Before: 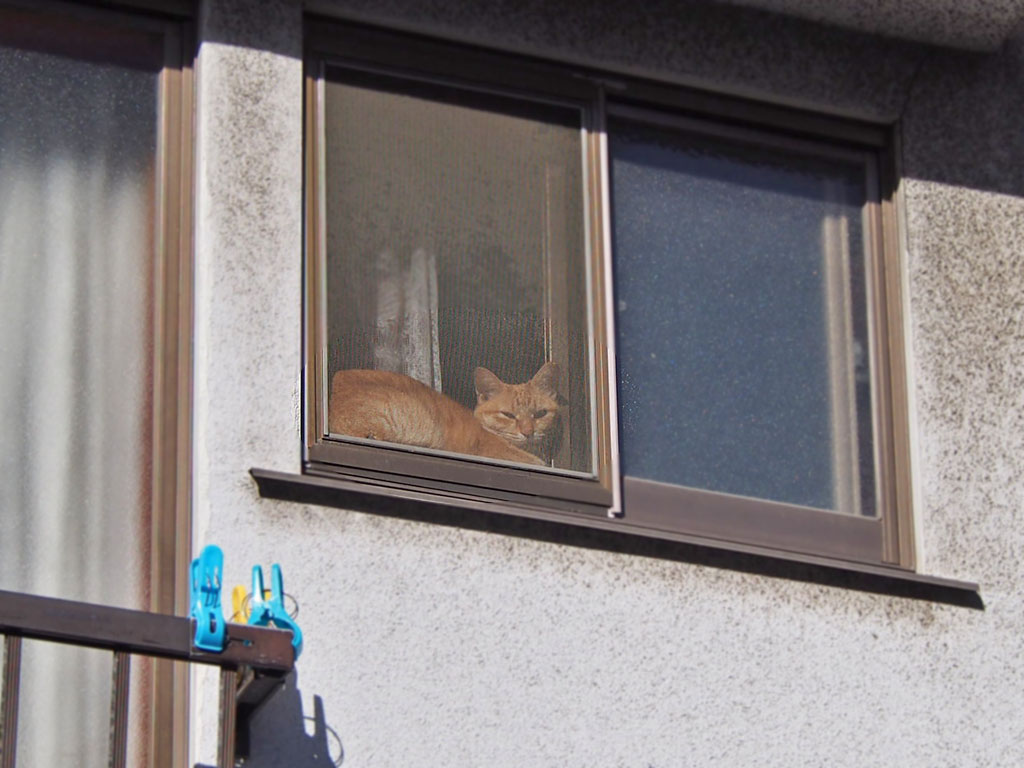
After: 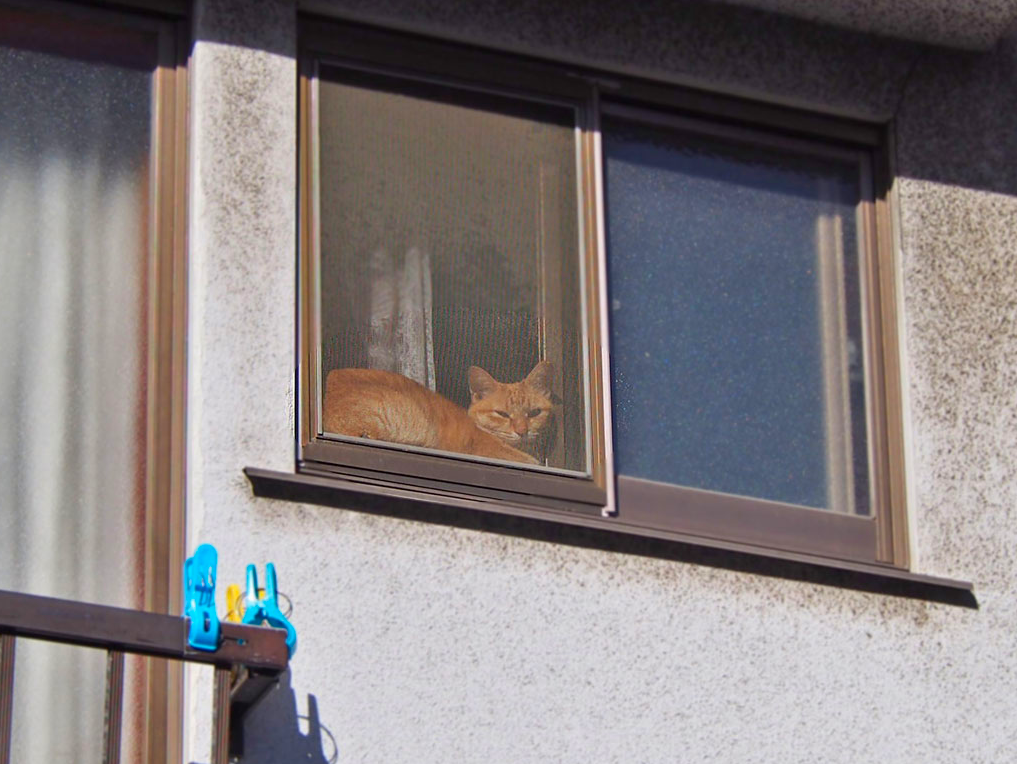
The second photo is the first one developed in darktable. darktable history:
color correction: saturation 1.32
crop and rotate: left 0.614%, top 0.179%, bottom 0.309%
